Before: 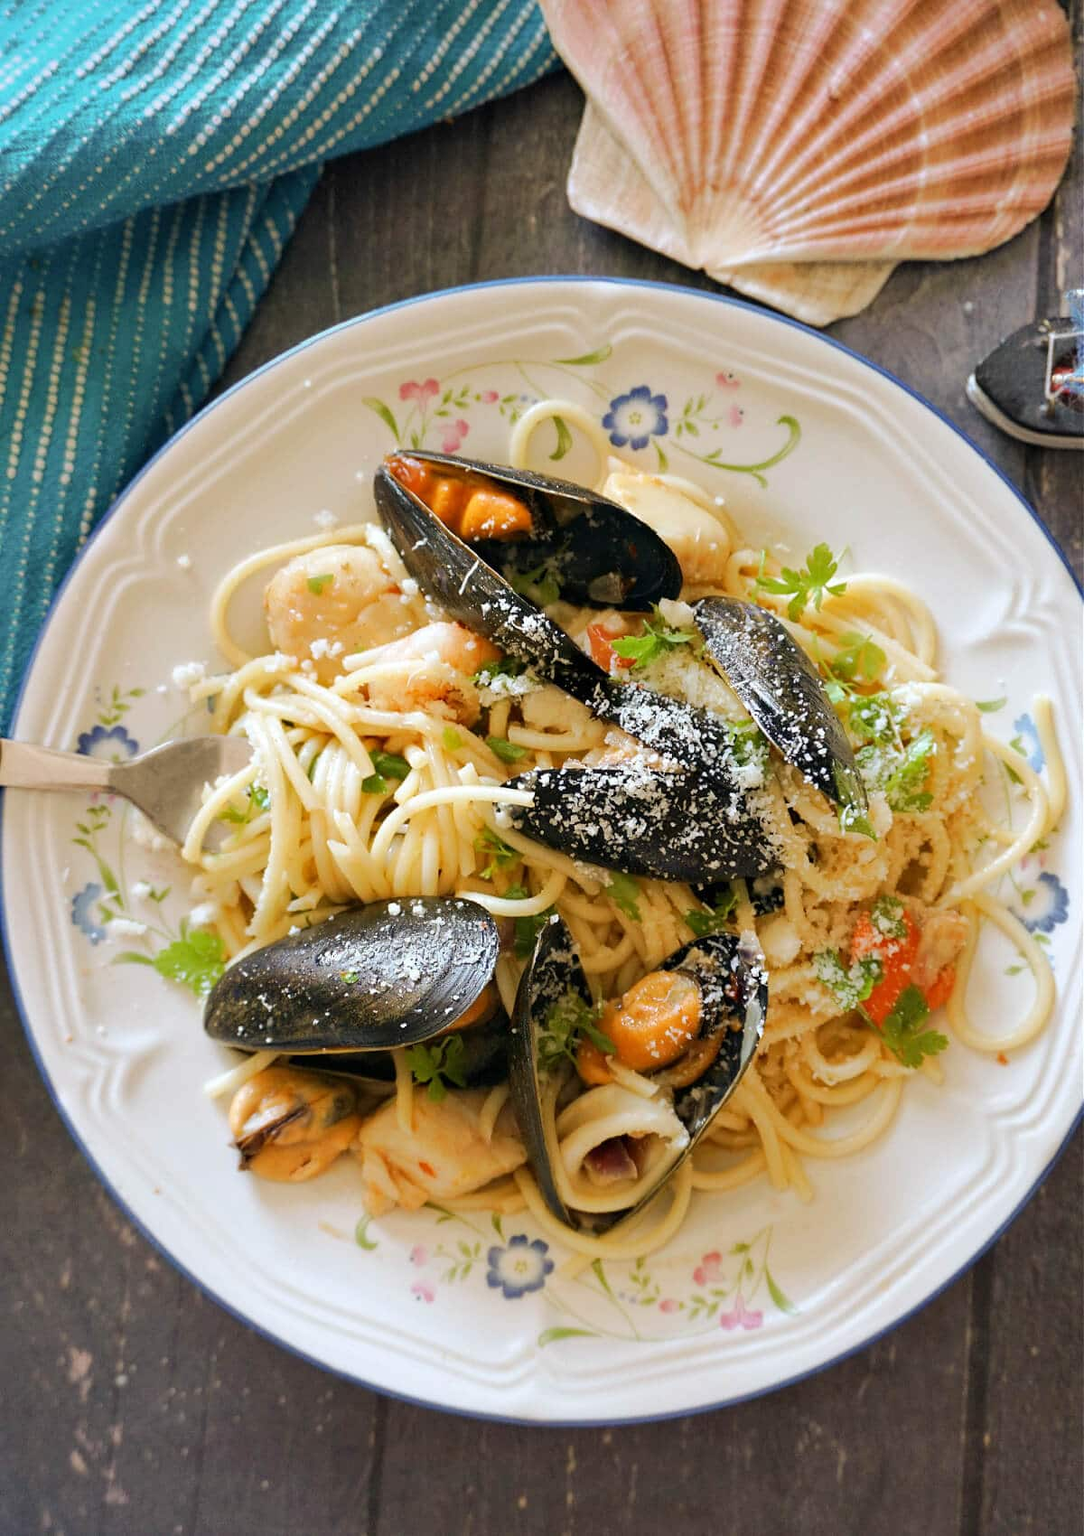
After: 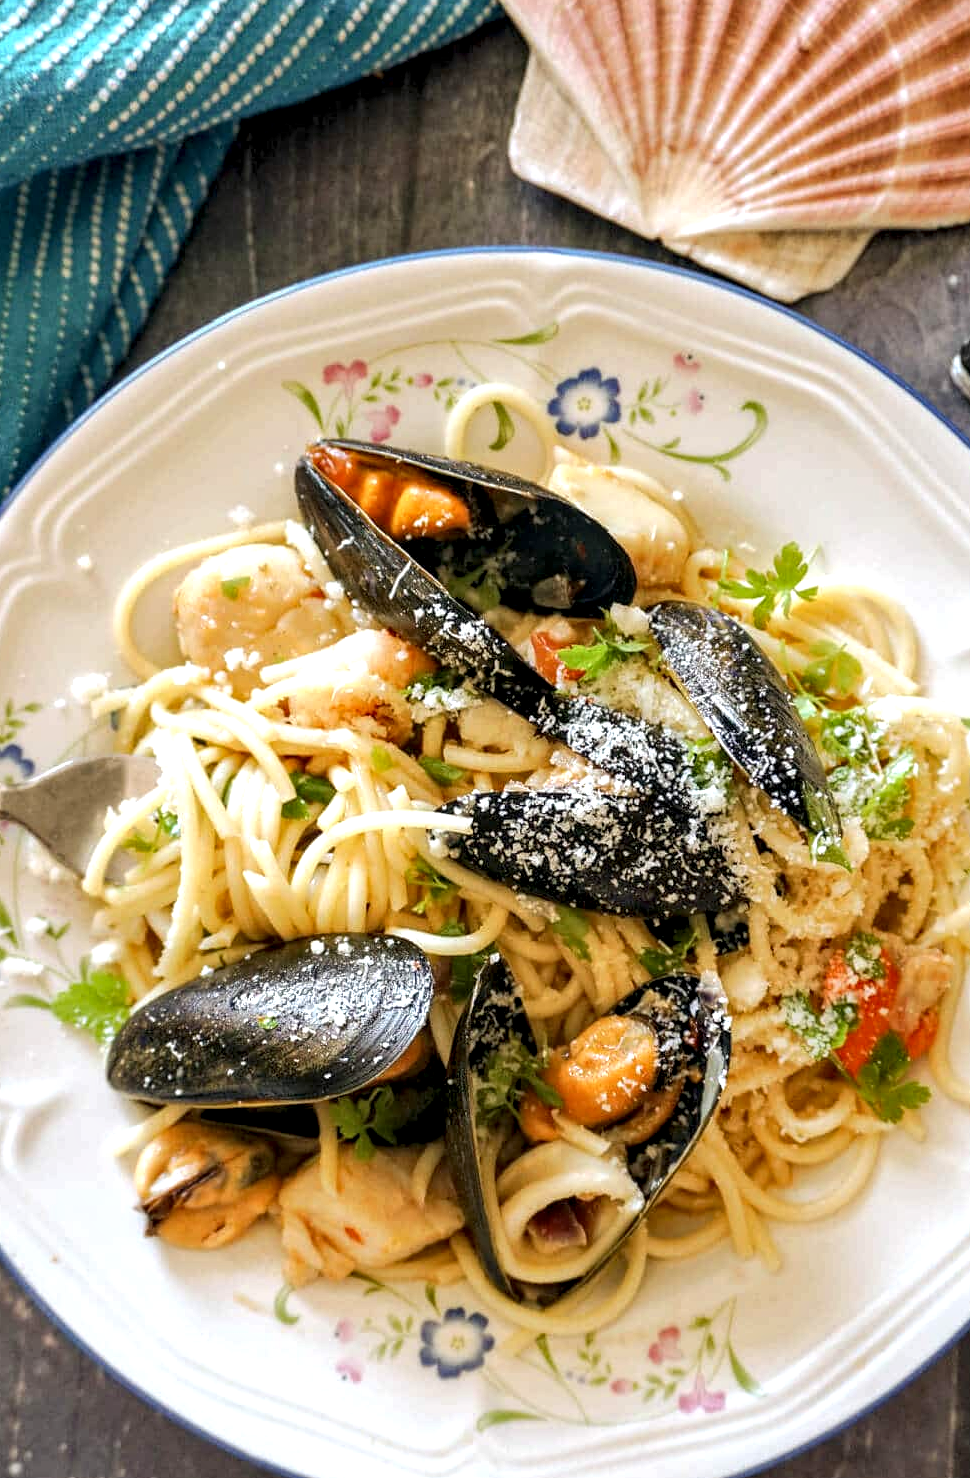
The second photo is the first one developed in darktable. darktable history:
local contrast: detail 150%
crop: left 9.929%, top 3.475%, right 9.188%, bottom 9.529%
exposure: exposure 0.29 EV, compensate highlight preservation false
